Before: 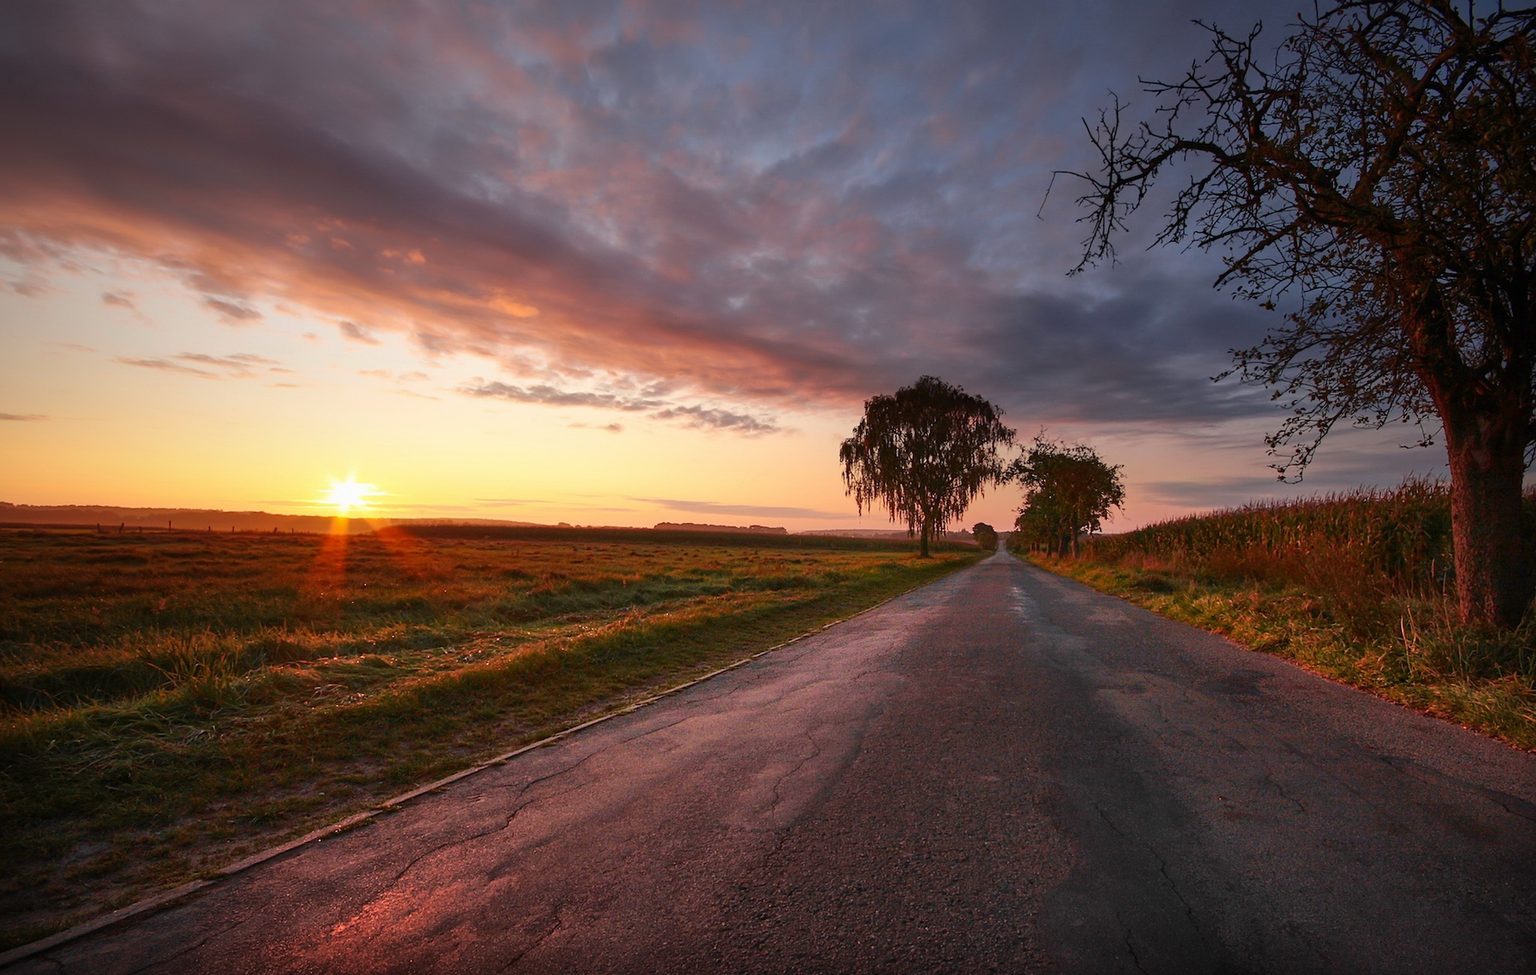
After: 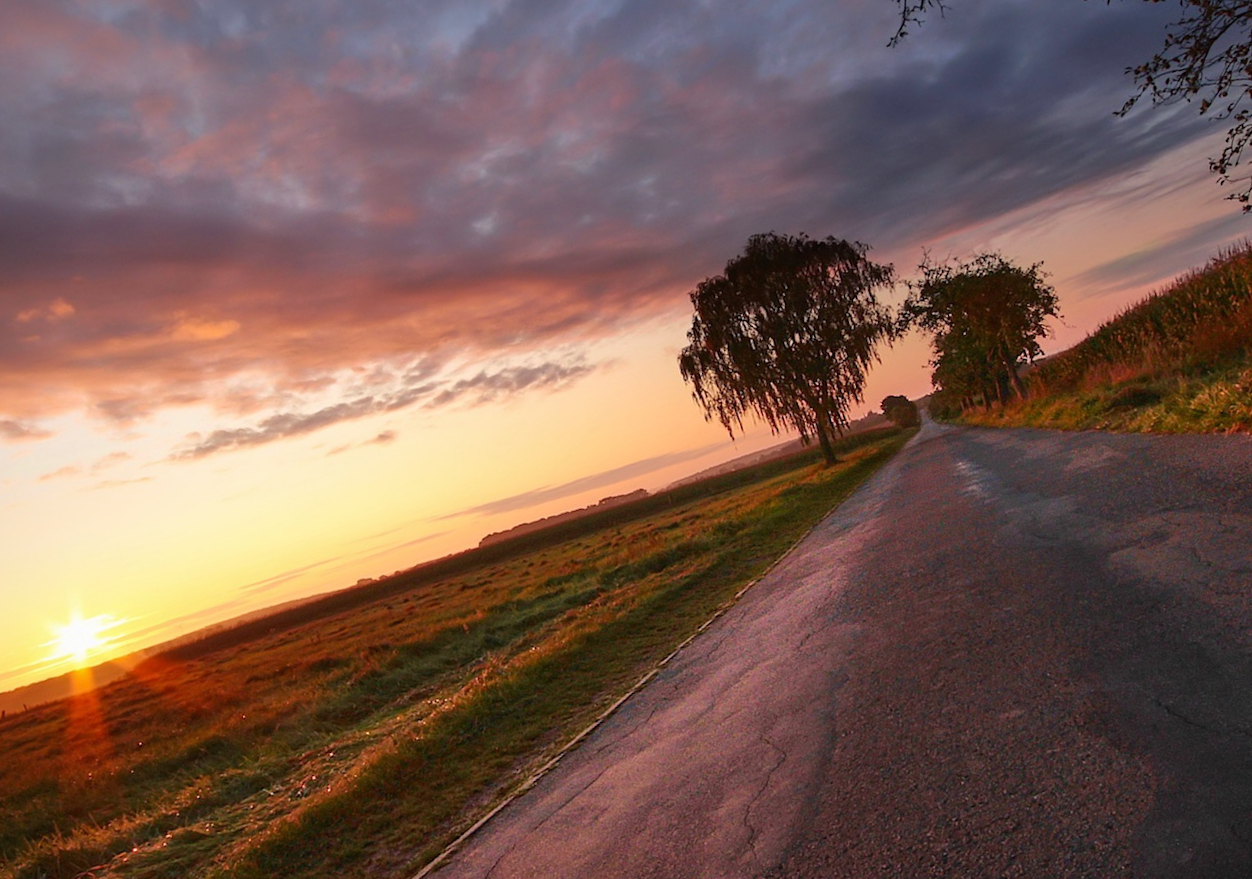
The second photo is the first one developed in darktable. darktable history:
velvia: strength 15.41%
crop and rotate: angle 19.17°, left 6.845%, right 3.771%, bottom 1.103%
